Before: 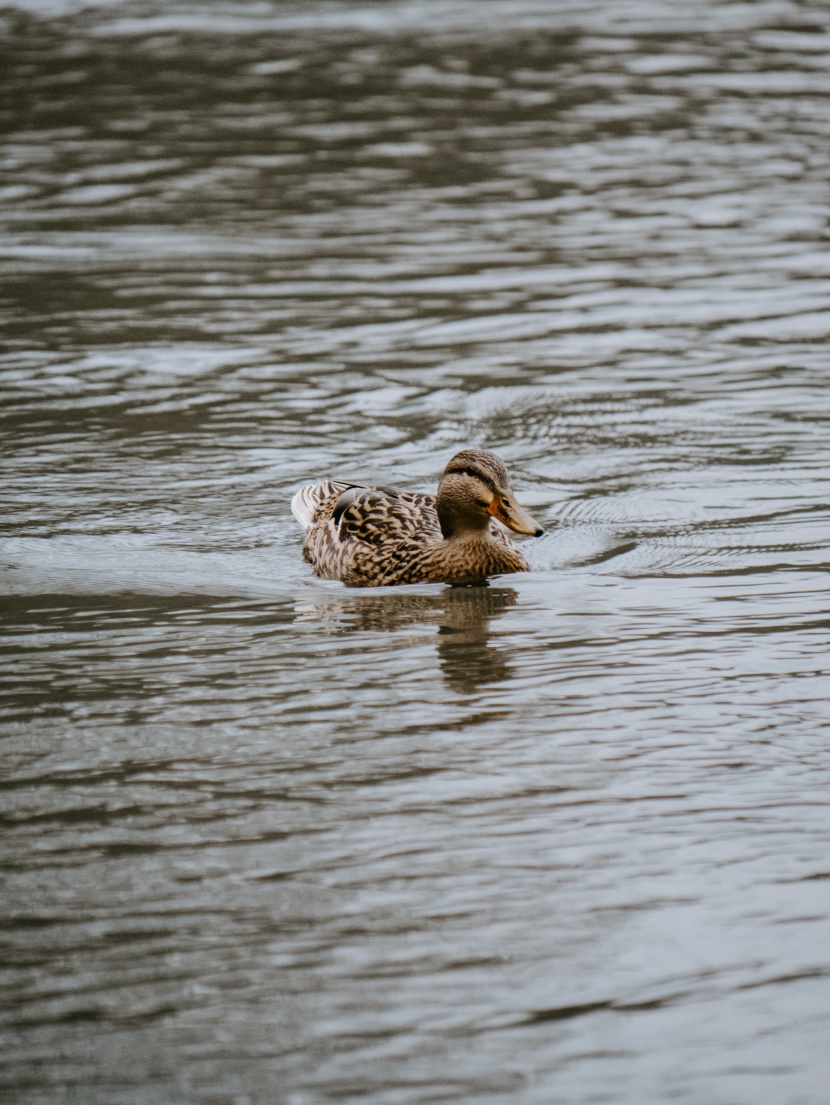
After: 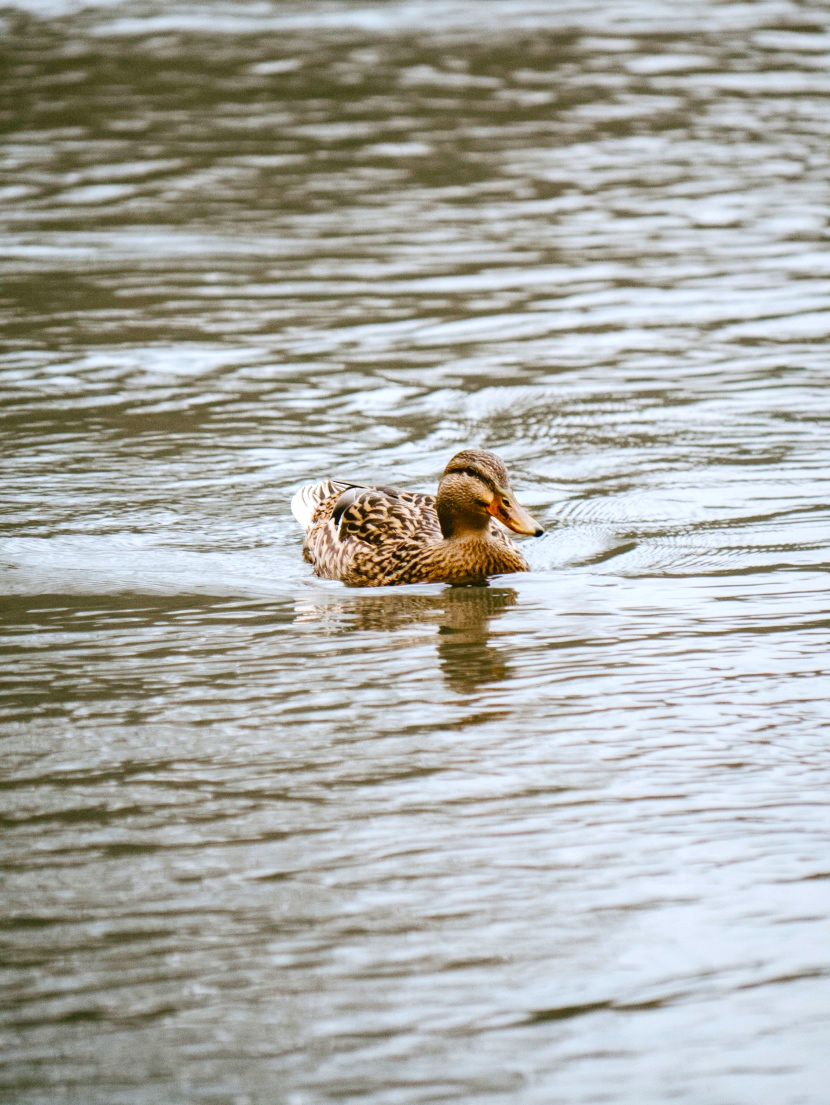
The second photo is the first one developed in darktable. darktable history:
color balance rgb: linear chroma grading › shadows 31.406%, linear chroma grading › global chroma -2.087%, linear chroma grading › mid-tones 3.799%, perceptual saturation grading › global saturation 4.871%, perceptual brilliance grading › global brilliance 15.764%, perceptual brilliance grading › shadows -34.56%, global vibrance 11.11%
levels: levels [0, 0.397, 0.955]
